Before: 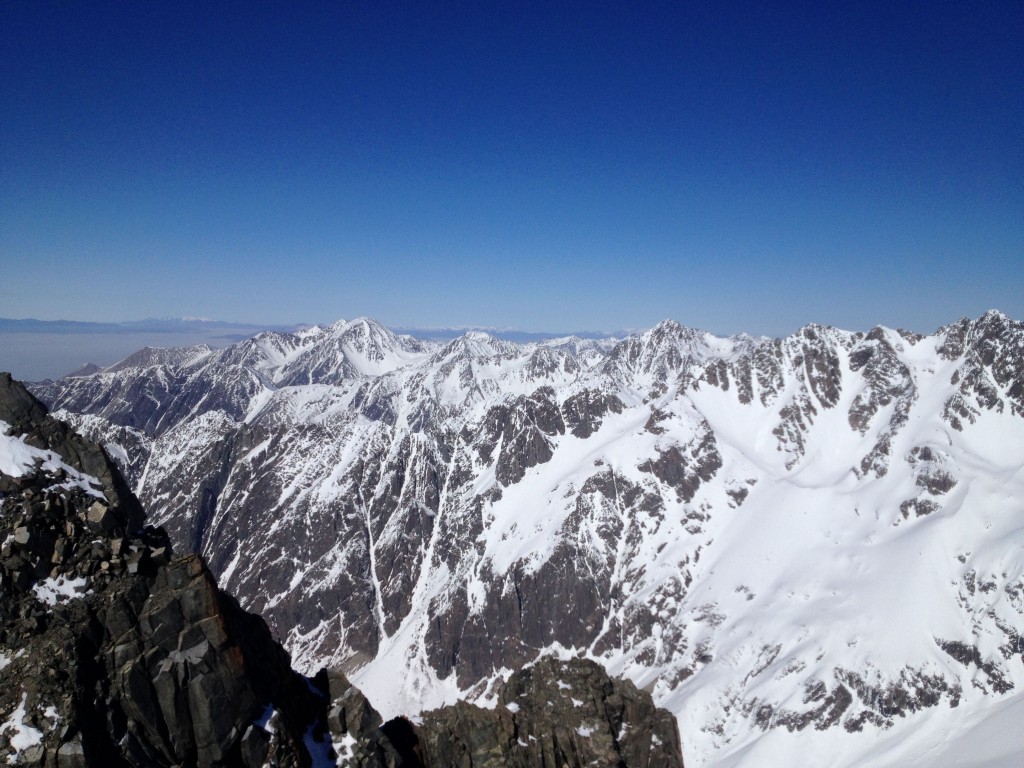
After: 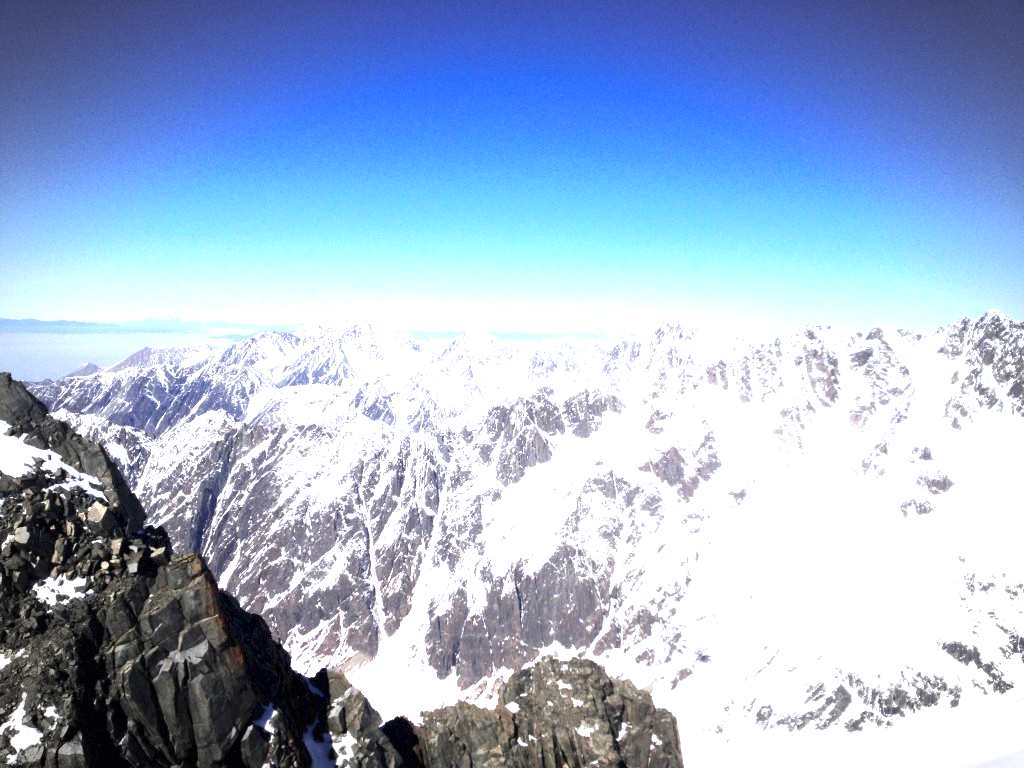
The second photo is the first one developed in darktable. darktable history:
vignetting: automatic ratio true
exposure: exposure 2.059 EV, compensate highlight preservation false
